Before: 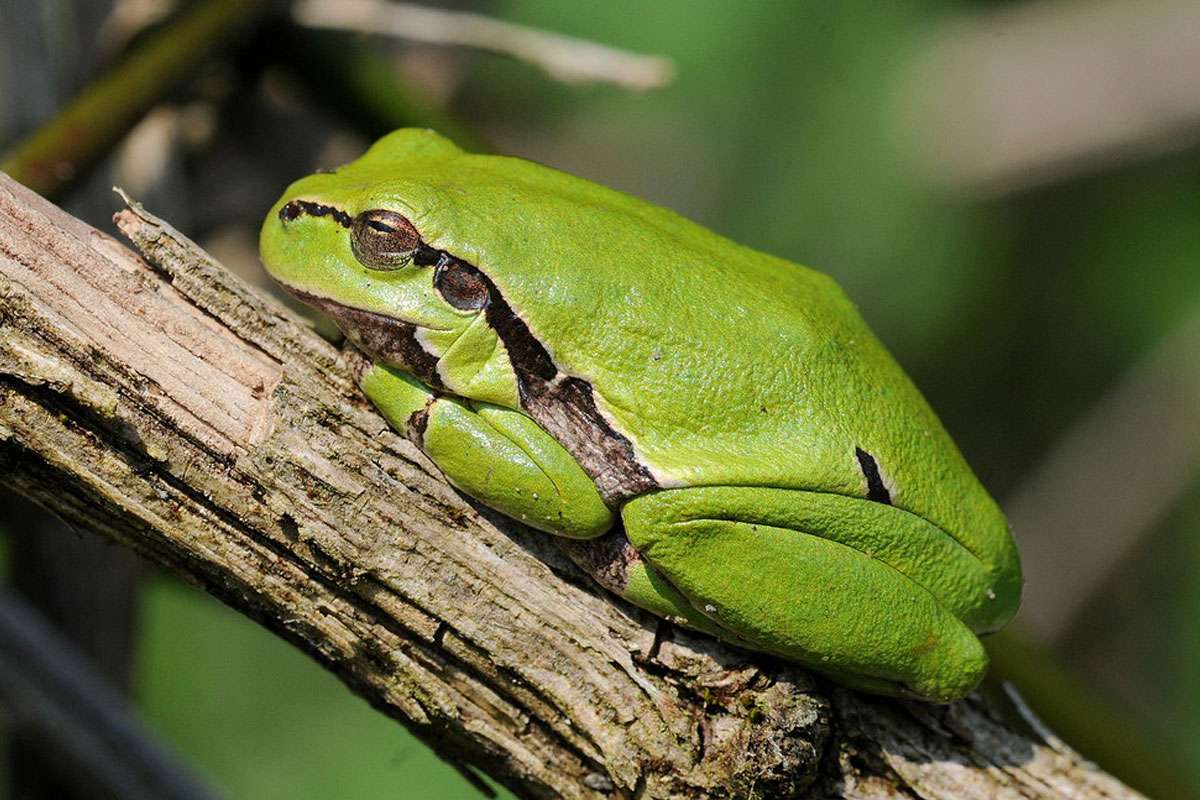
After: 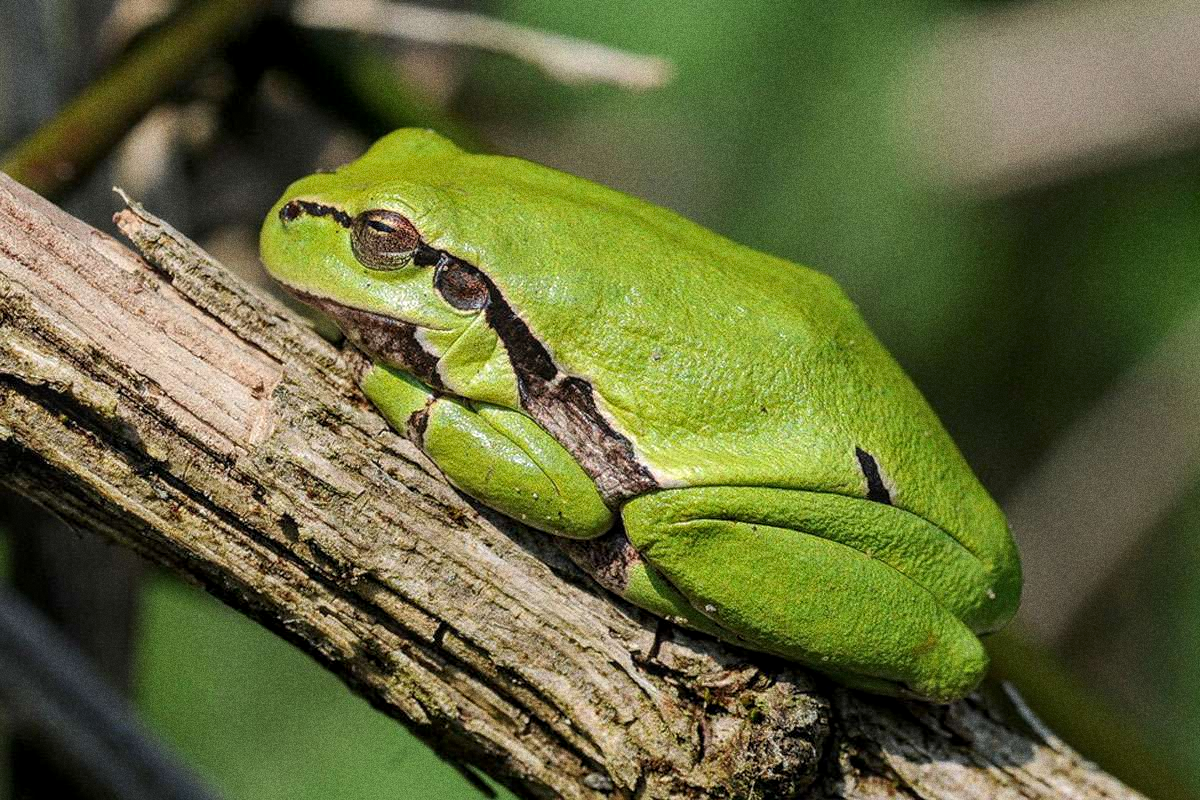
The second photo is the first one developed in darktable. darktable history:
local contrast: on, module defaults
grain: coarseness 0.09 ISO, strength 40%
